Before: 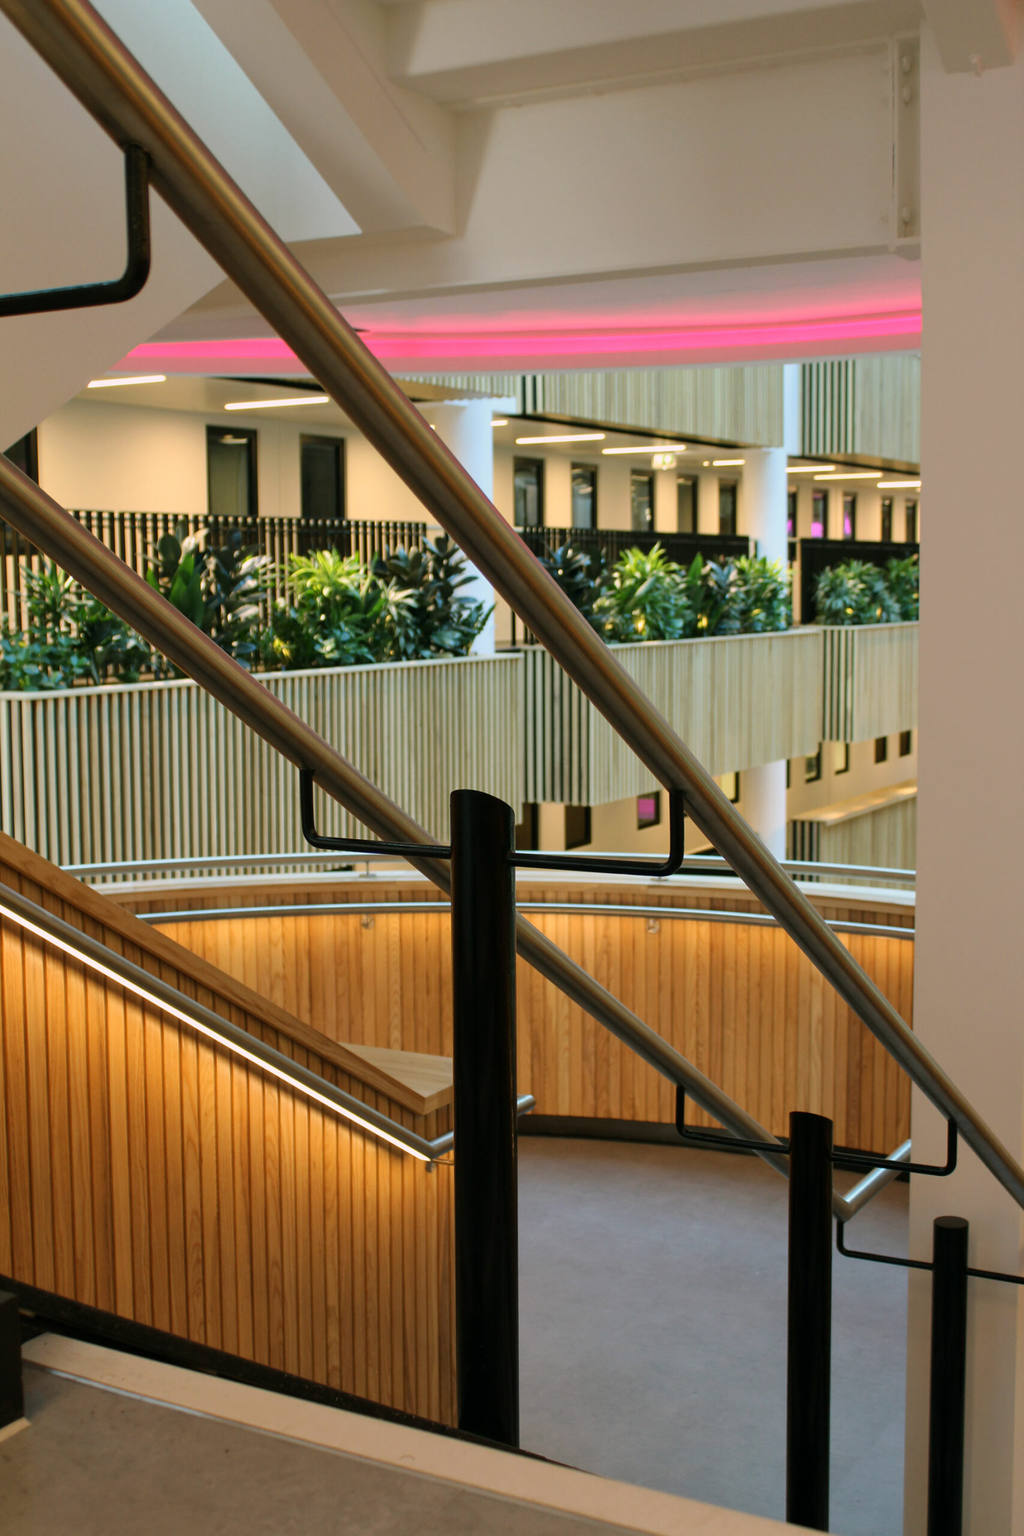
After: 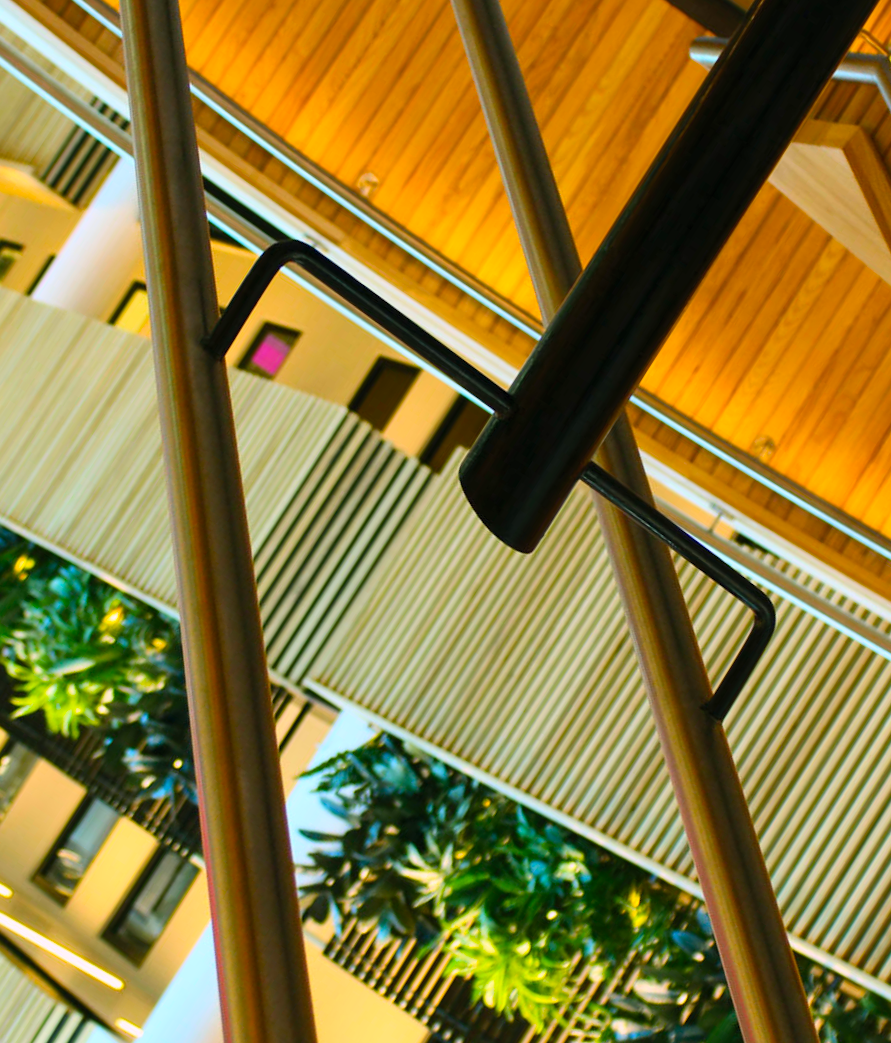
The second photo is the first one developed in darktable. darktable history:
color balance rgb: perceptual saturation grading › global saturation 29.544%, global vibrance 20%
tone equalizer: on, module defaults
contrast brightness saturation: contrast 0.2, brightness 0.164, saturation 0.229
crop and rotate: angle 147.23°, left 9.155%, top 15.654%, right 4.541%, bottom 16.966%
